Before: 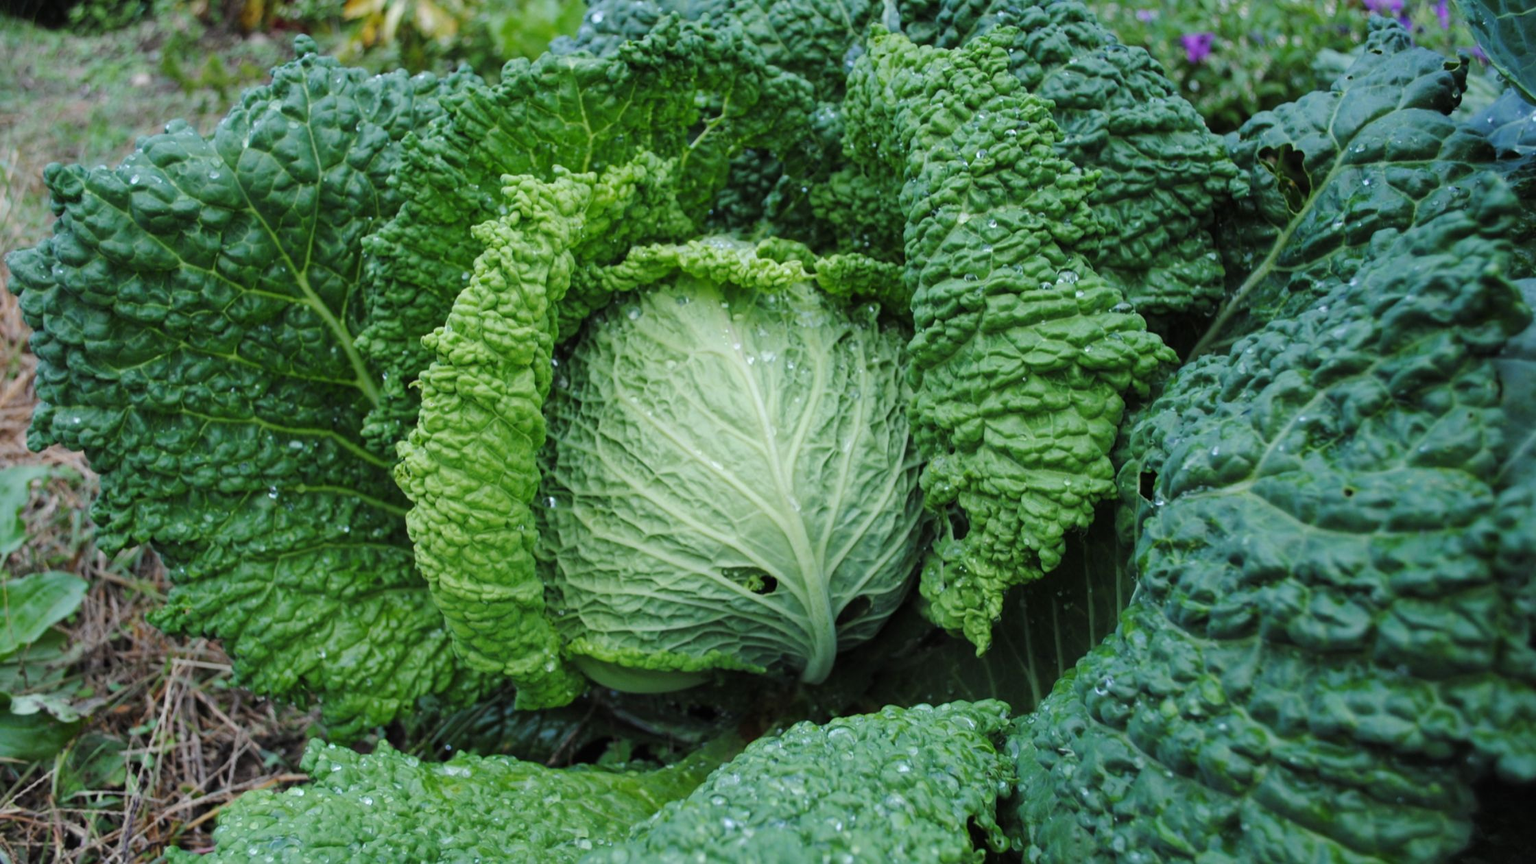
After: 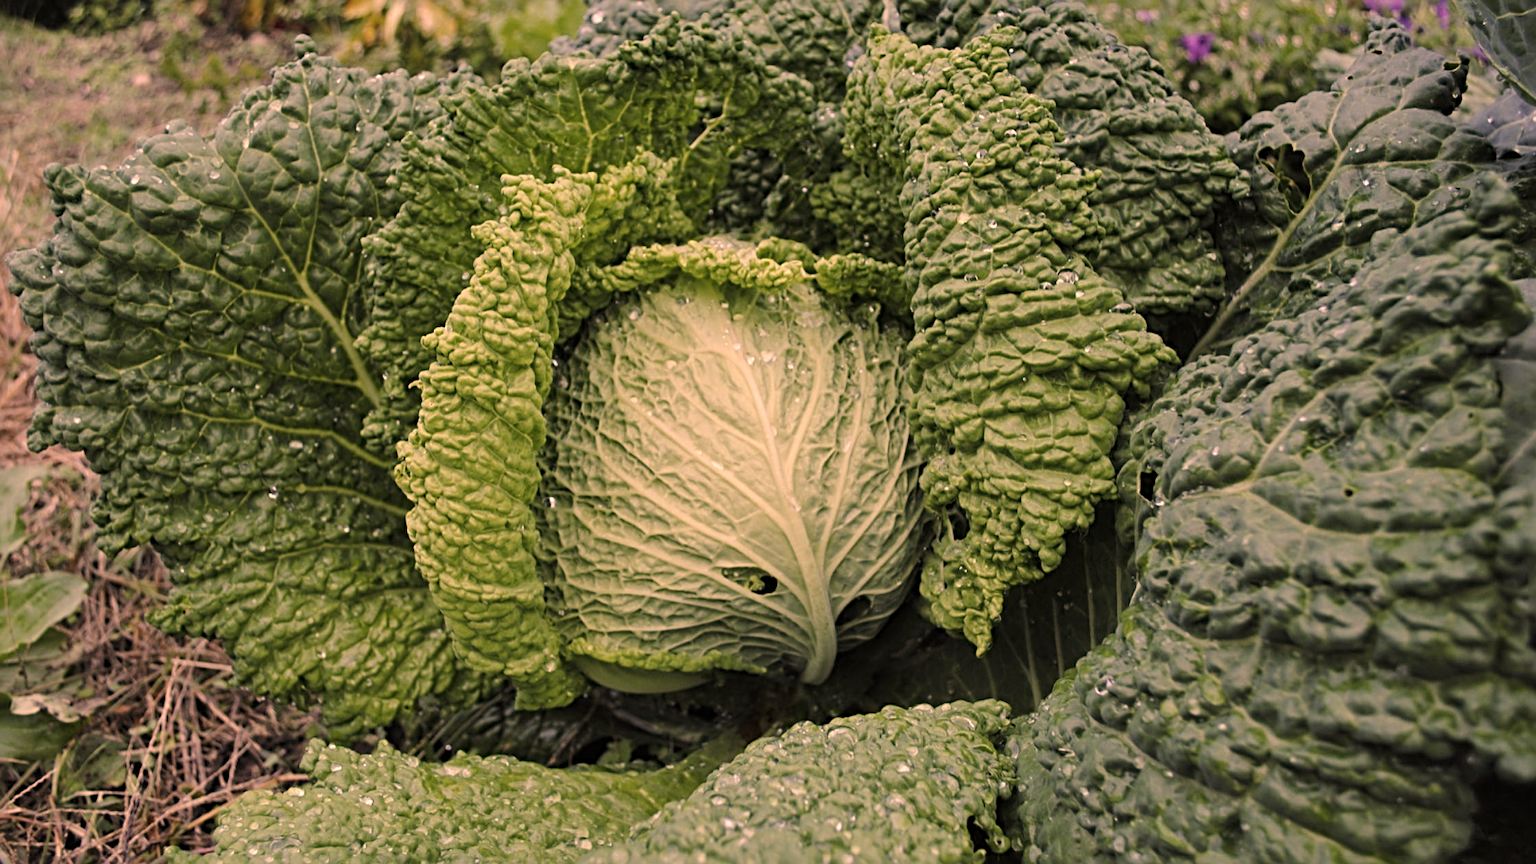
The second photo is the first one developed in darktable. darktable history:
sharpen: radius 4.849
color correction: highlights a* 39.69, highlights b* 39.61, saturation 0.688
